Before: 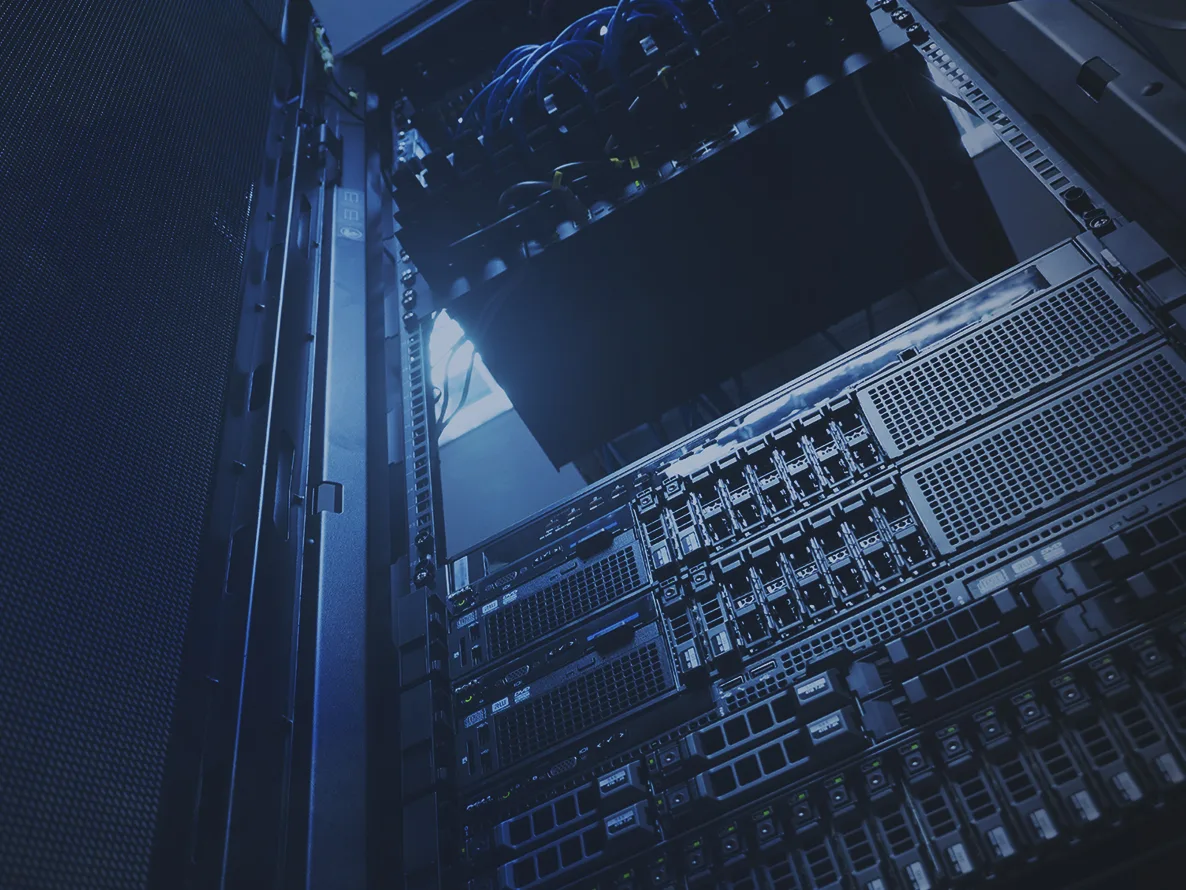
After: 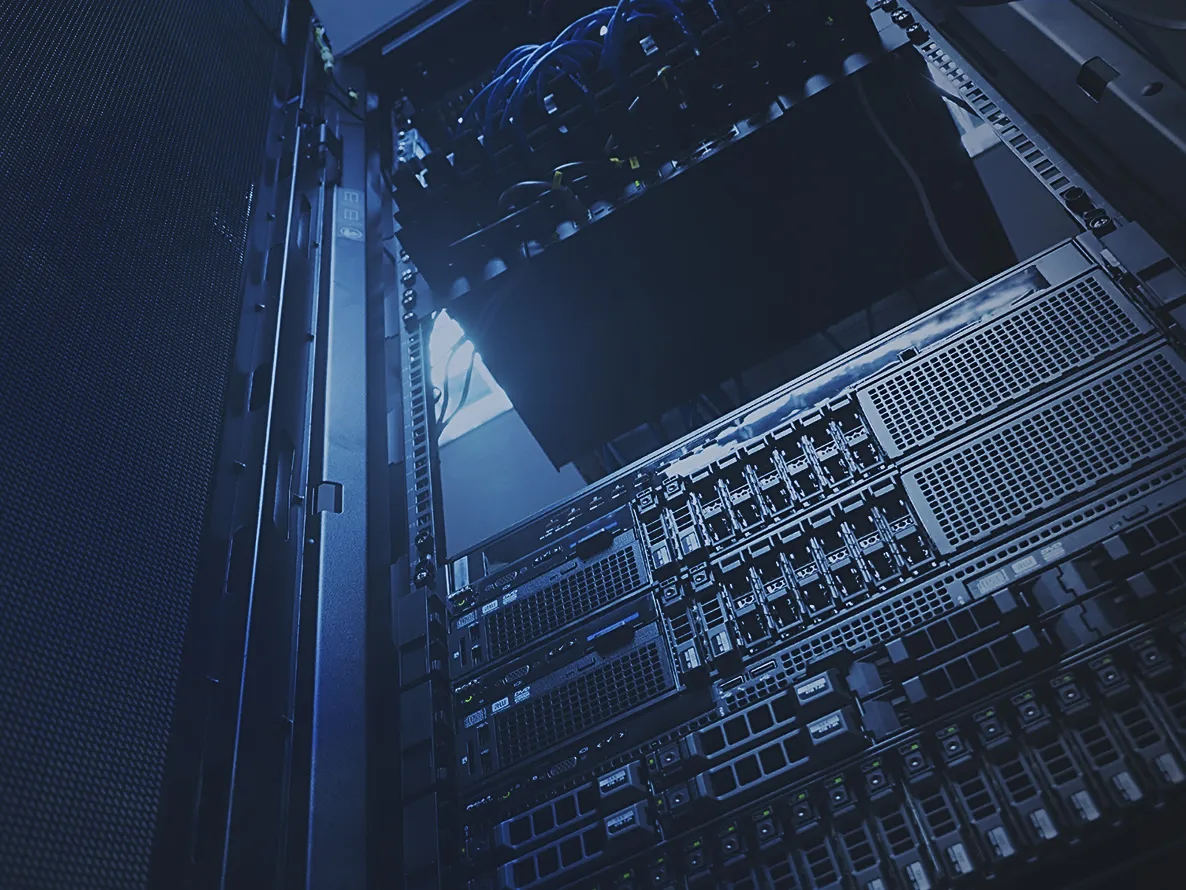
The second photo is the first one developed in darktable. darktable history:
white balance: emerald 1
sharpen: radius 2.529, amount 0.323
